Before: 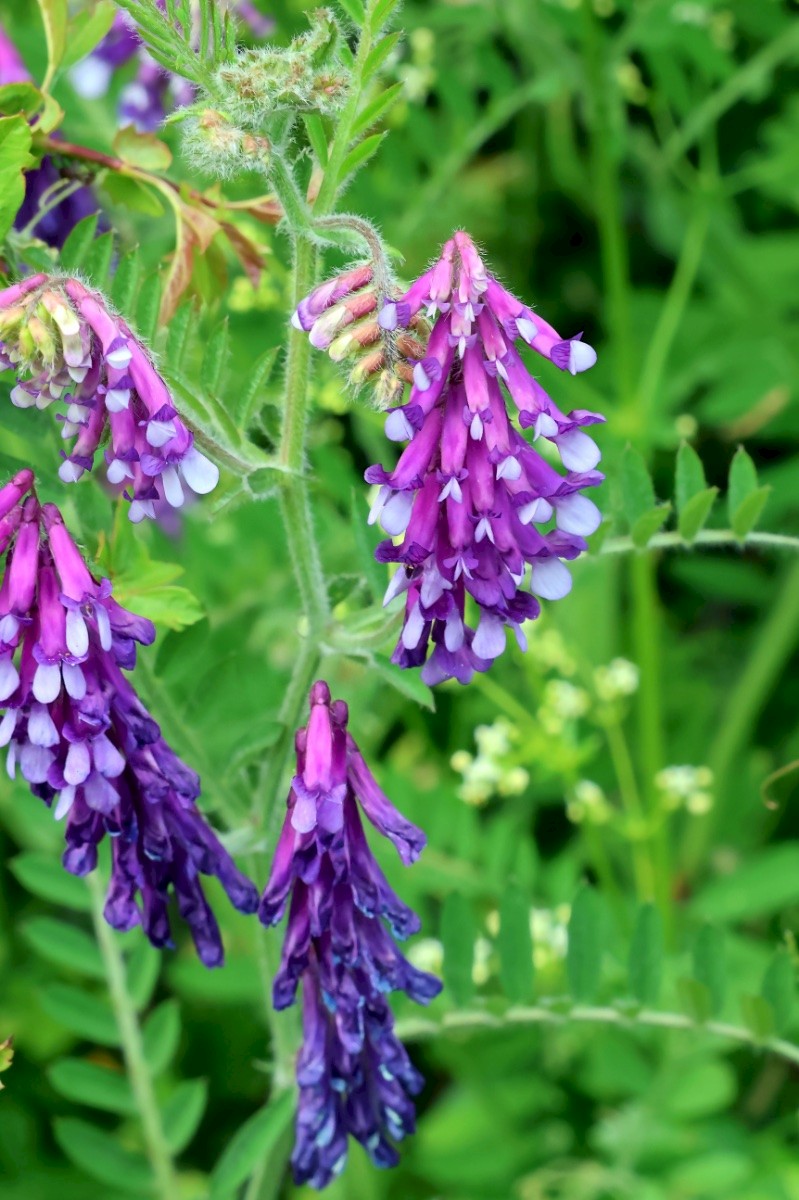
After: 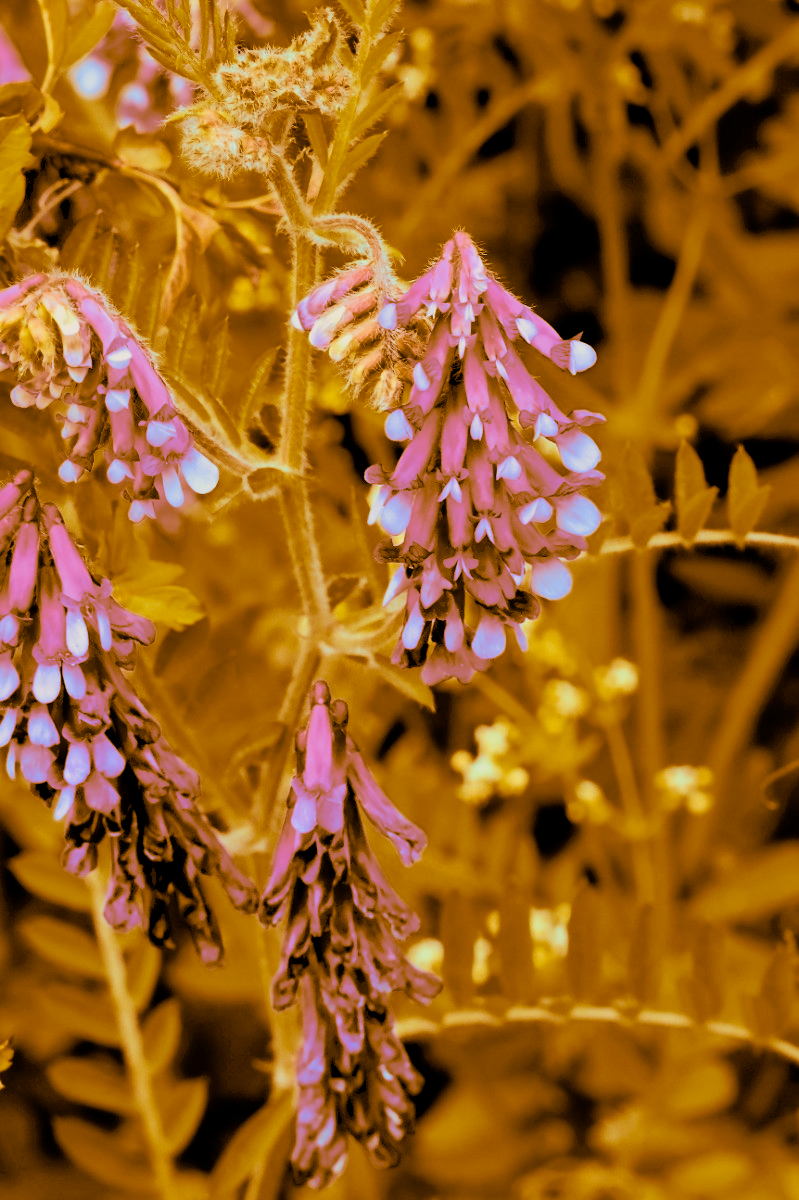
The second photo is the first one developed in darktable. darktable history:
color balance rgb: perceptual saturation grading › global saturation 35%, perceptual saturation grading › highlights -25%, perceptual saturation grading › shadows 50%
color contrast: green-magenta contrast 0.85, blue-yellow contrast 1.25, unbound 0
contrast brightness saturation: contrast 0.06, brightness -0.01, saturation -0.23
filmic rgb: black relative exposure -7.75 EV, white relative exposure 4.4 EV, threshold 3 EV, target black luminance 0%, hardness 3.76, latitude 50.51%, contrast 1.074, highlights saturation mix 10%, shadows ↔ highlights balance -0.22%, color science v4 (2020), enable highlight reconstruction true
shadows and highlights: low approximation 0.01, soften with gaussian
split-toning: shadows › hue 26°, shadows › saturation 0.92, highlights › hue 40°, highlights › saturation 0.92, balance -63, compress 0%
